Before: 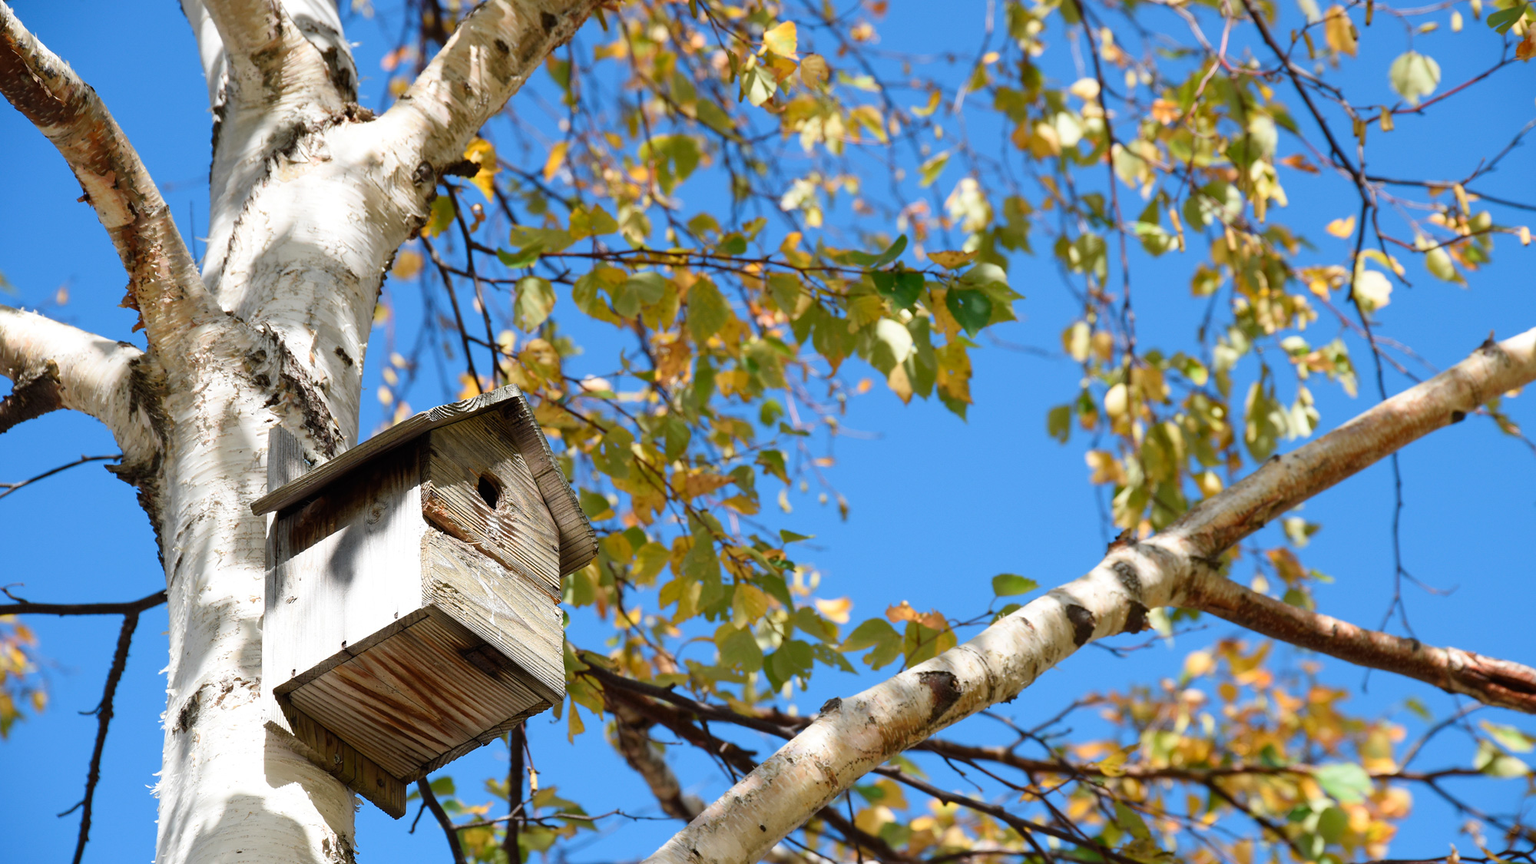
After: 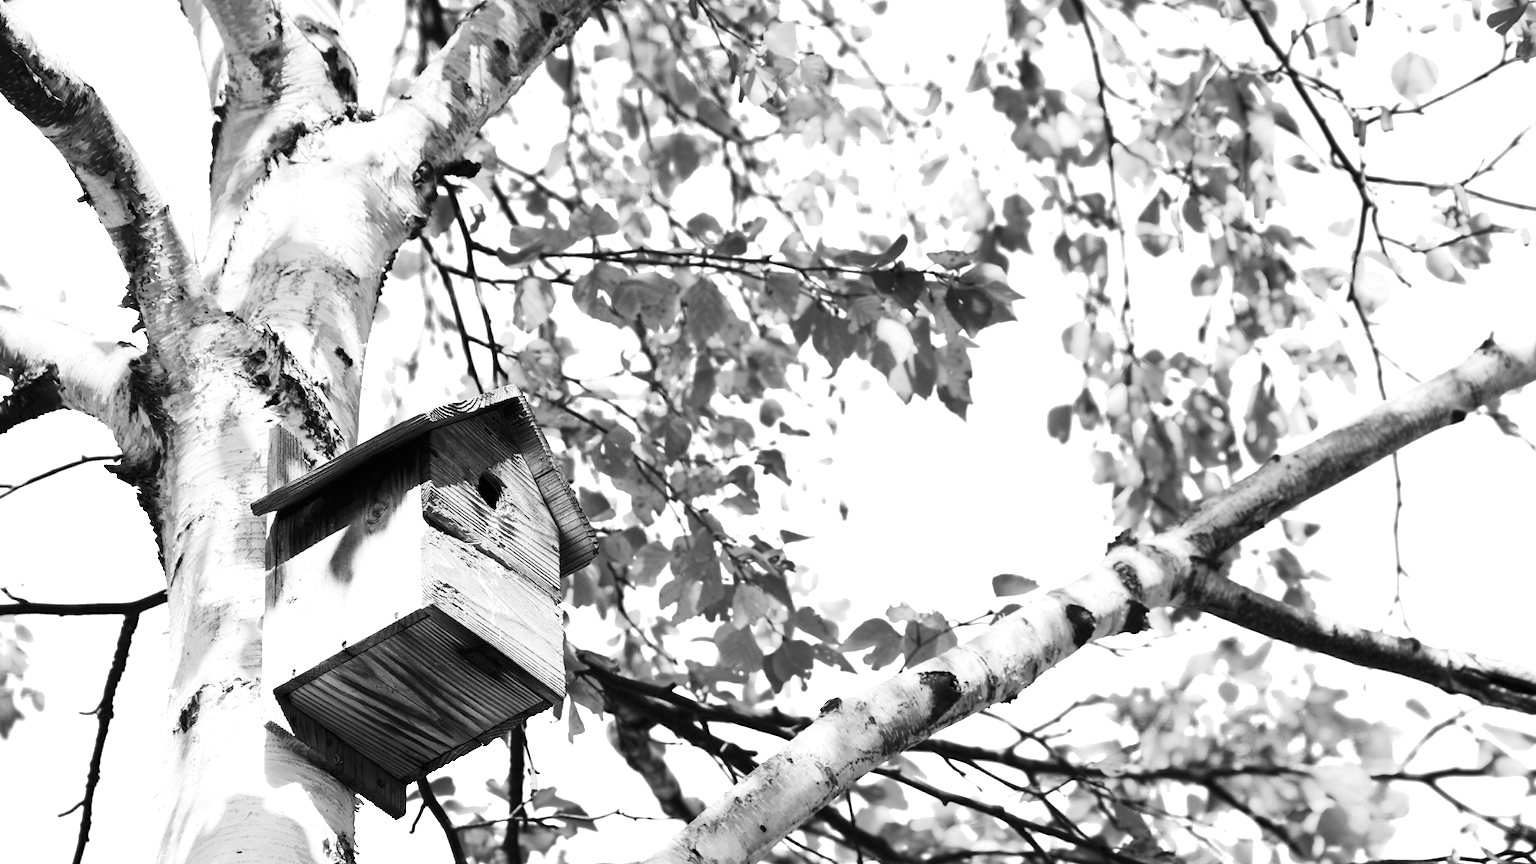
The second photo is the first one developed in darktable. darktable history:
exposure: black level correction 0, exposure 0.2 EV, compensate highlight preservation false
contrast brightness saturation: contrast 0.398, brightness 0.111, saturation 0.207
color zones: curves: ch0 [(0, 0.613) (0.01, 0.613) (0.245, 0.448) (0.498, 0.529) (0.642, 0.665) (0.879, 0.777) (0.99, 0.613)]; ch1 [(0, 0) (0.143, 0) (0.286, 0) (0.429, 0) (0.571, 0) (0.714, 0) (0.857, 0)]
